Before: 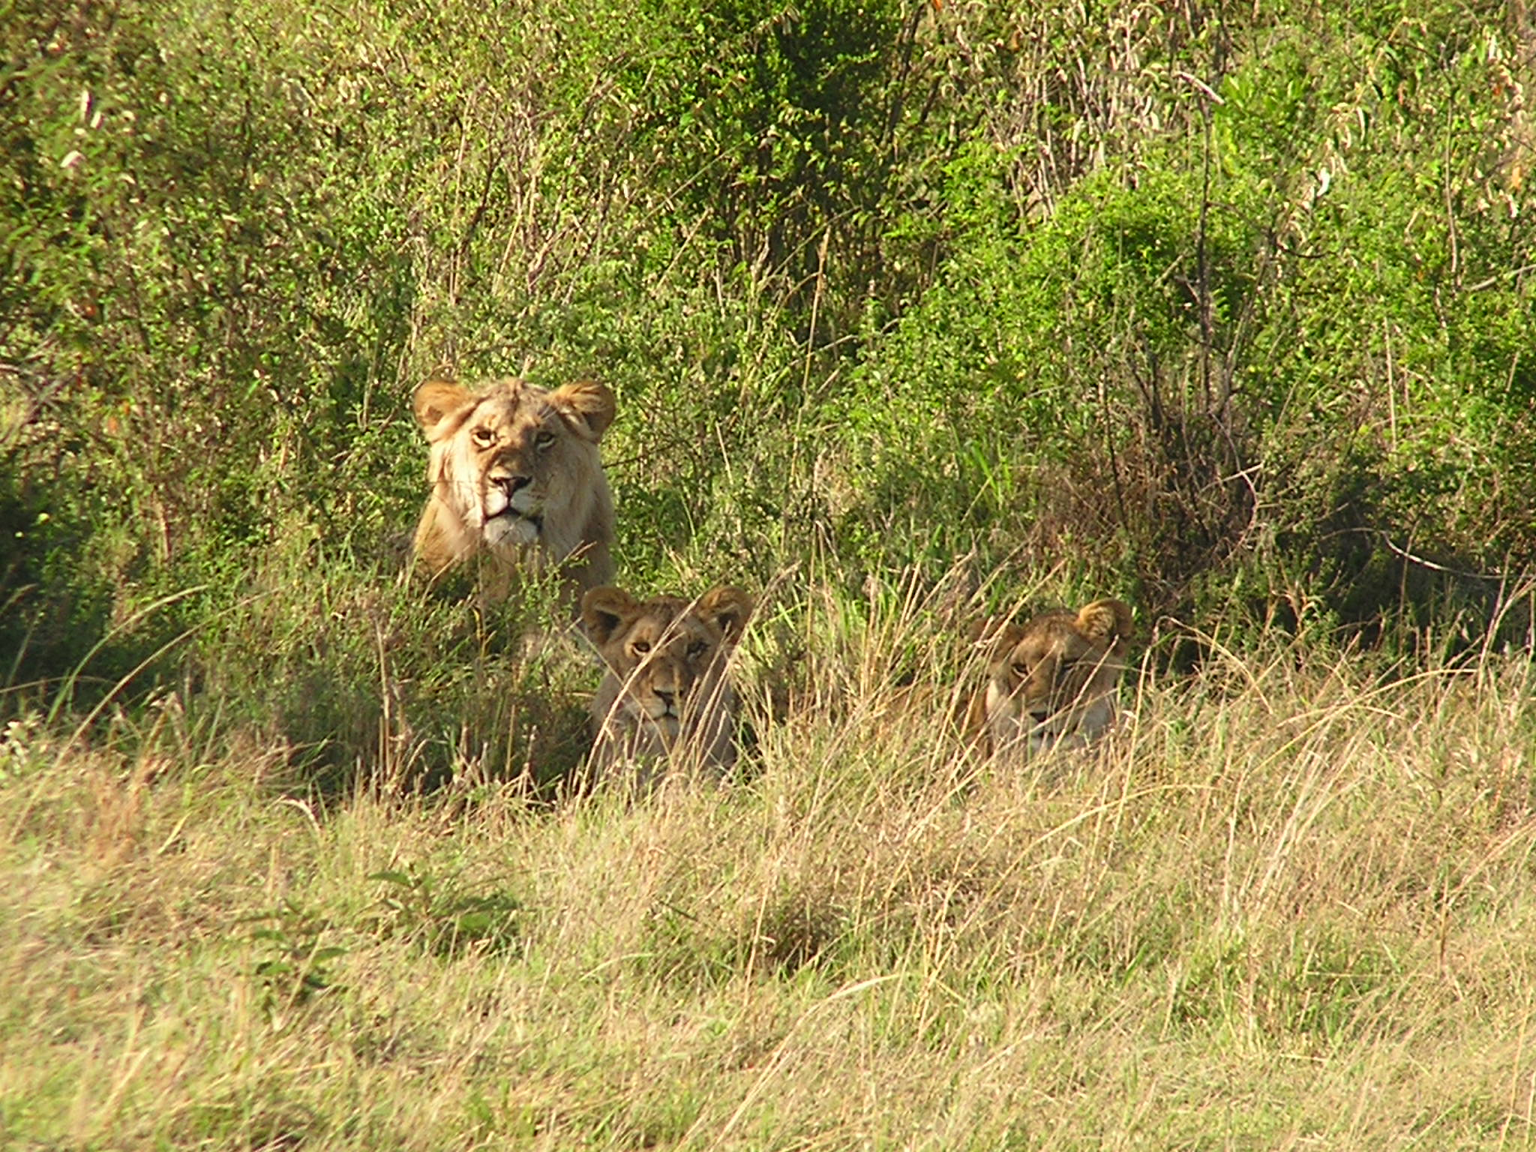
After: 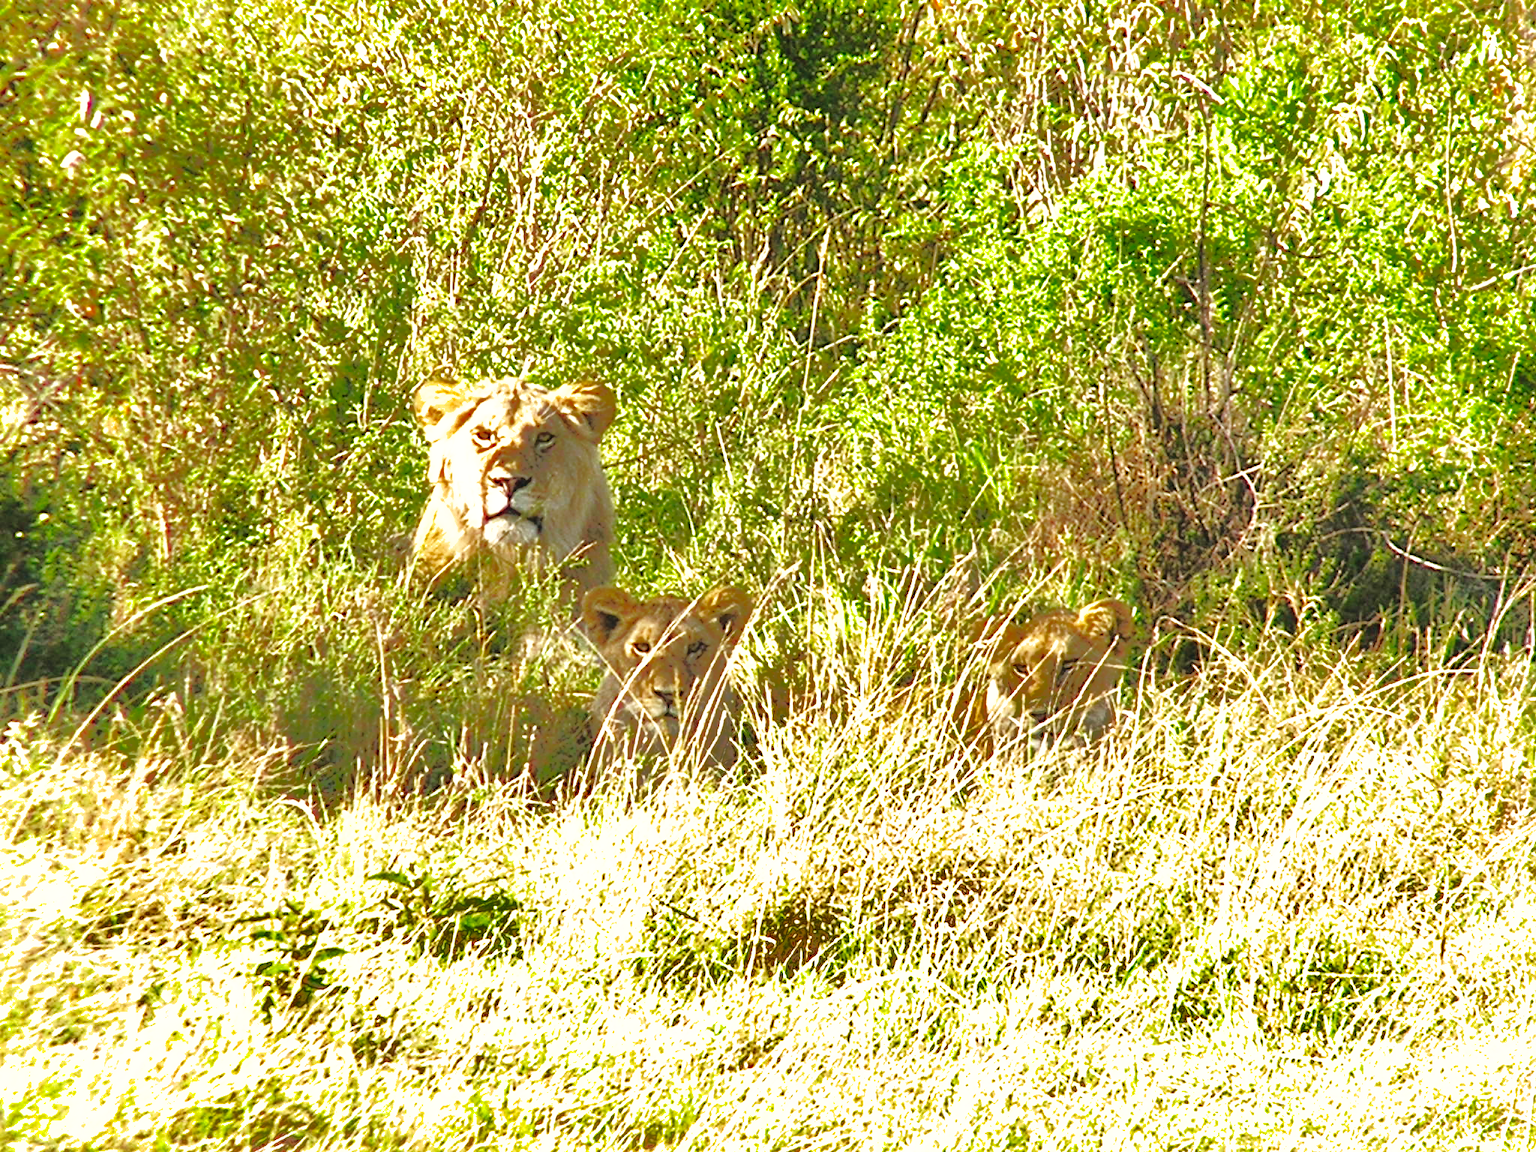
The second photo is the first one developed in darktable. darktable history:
shadows and highlights: shadows -19.91, highlights -73.15
exposure: black level correction 0, exposure 1.2 EV, compensate highlight preservation false
base curve: curves: ch0 [(0, 0) (0.032, 0.025) (0.121, 0.166) (0.206, 0.329) (0.605, 0.79) (1, 1)], preserve colors none
